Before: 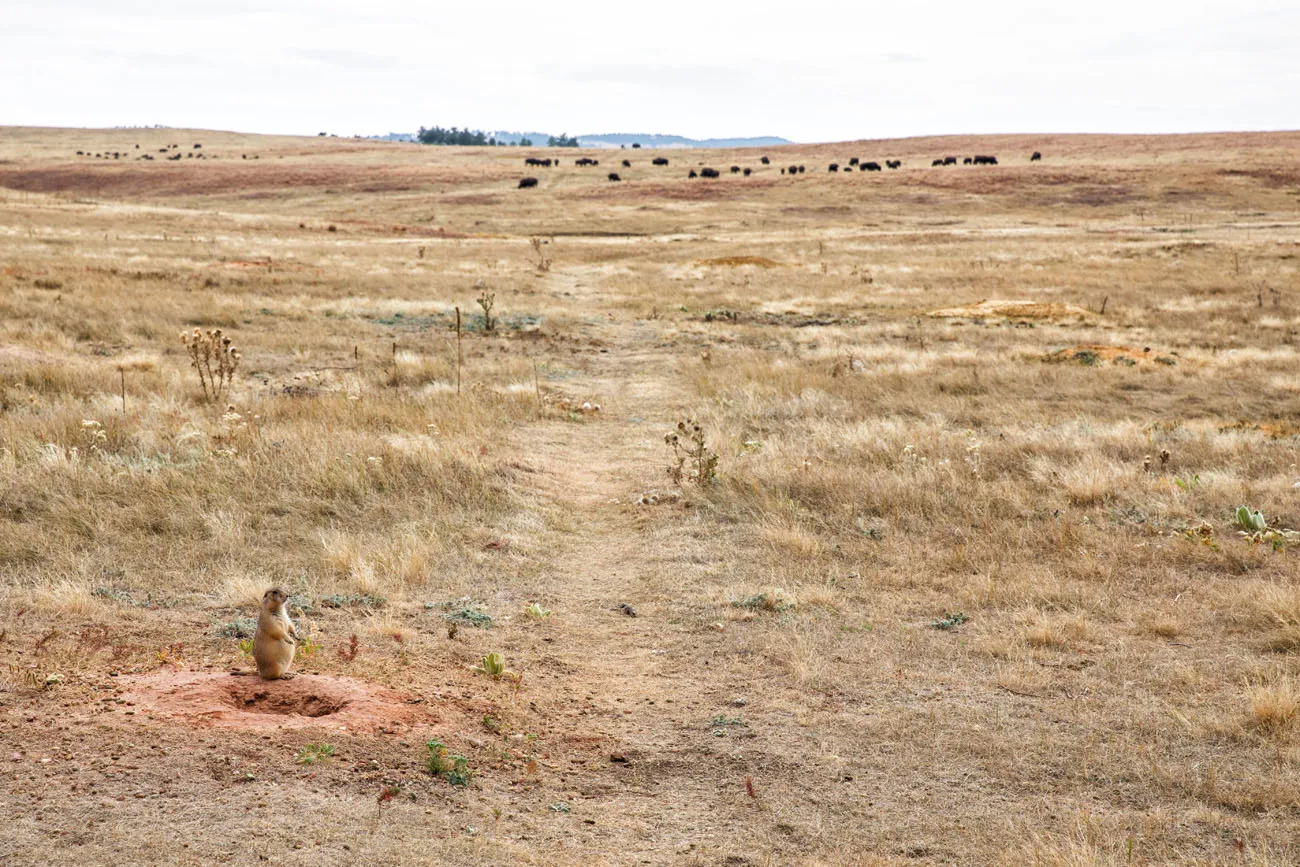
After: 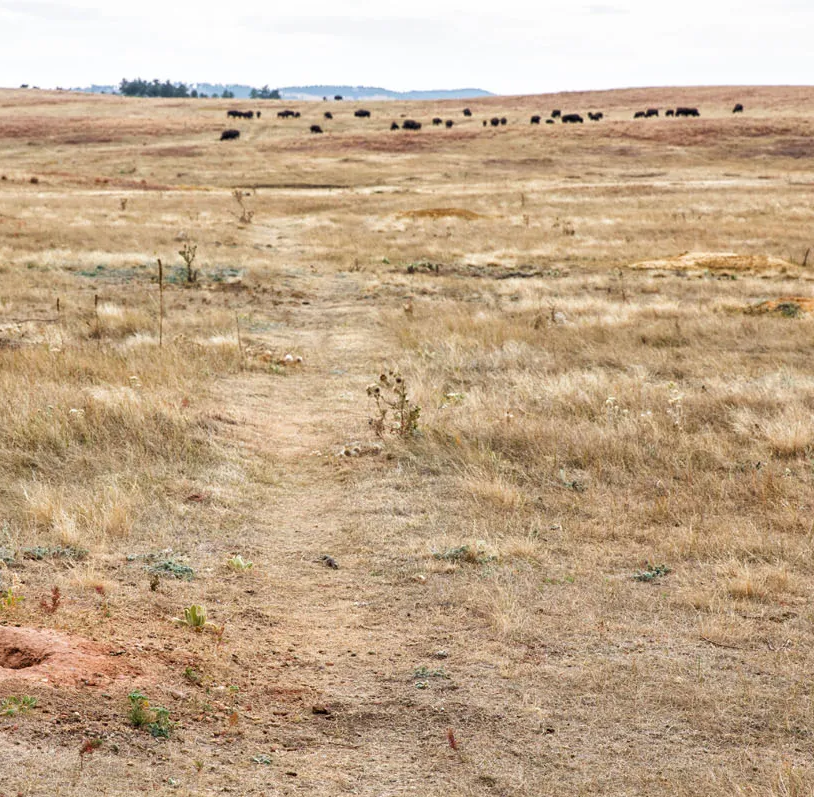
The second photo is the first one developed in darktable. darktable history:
crop and rotate: left 23%, top 5.638%, right 14.371%, bottom 2.334%
